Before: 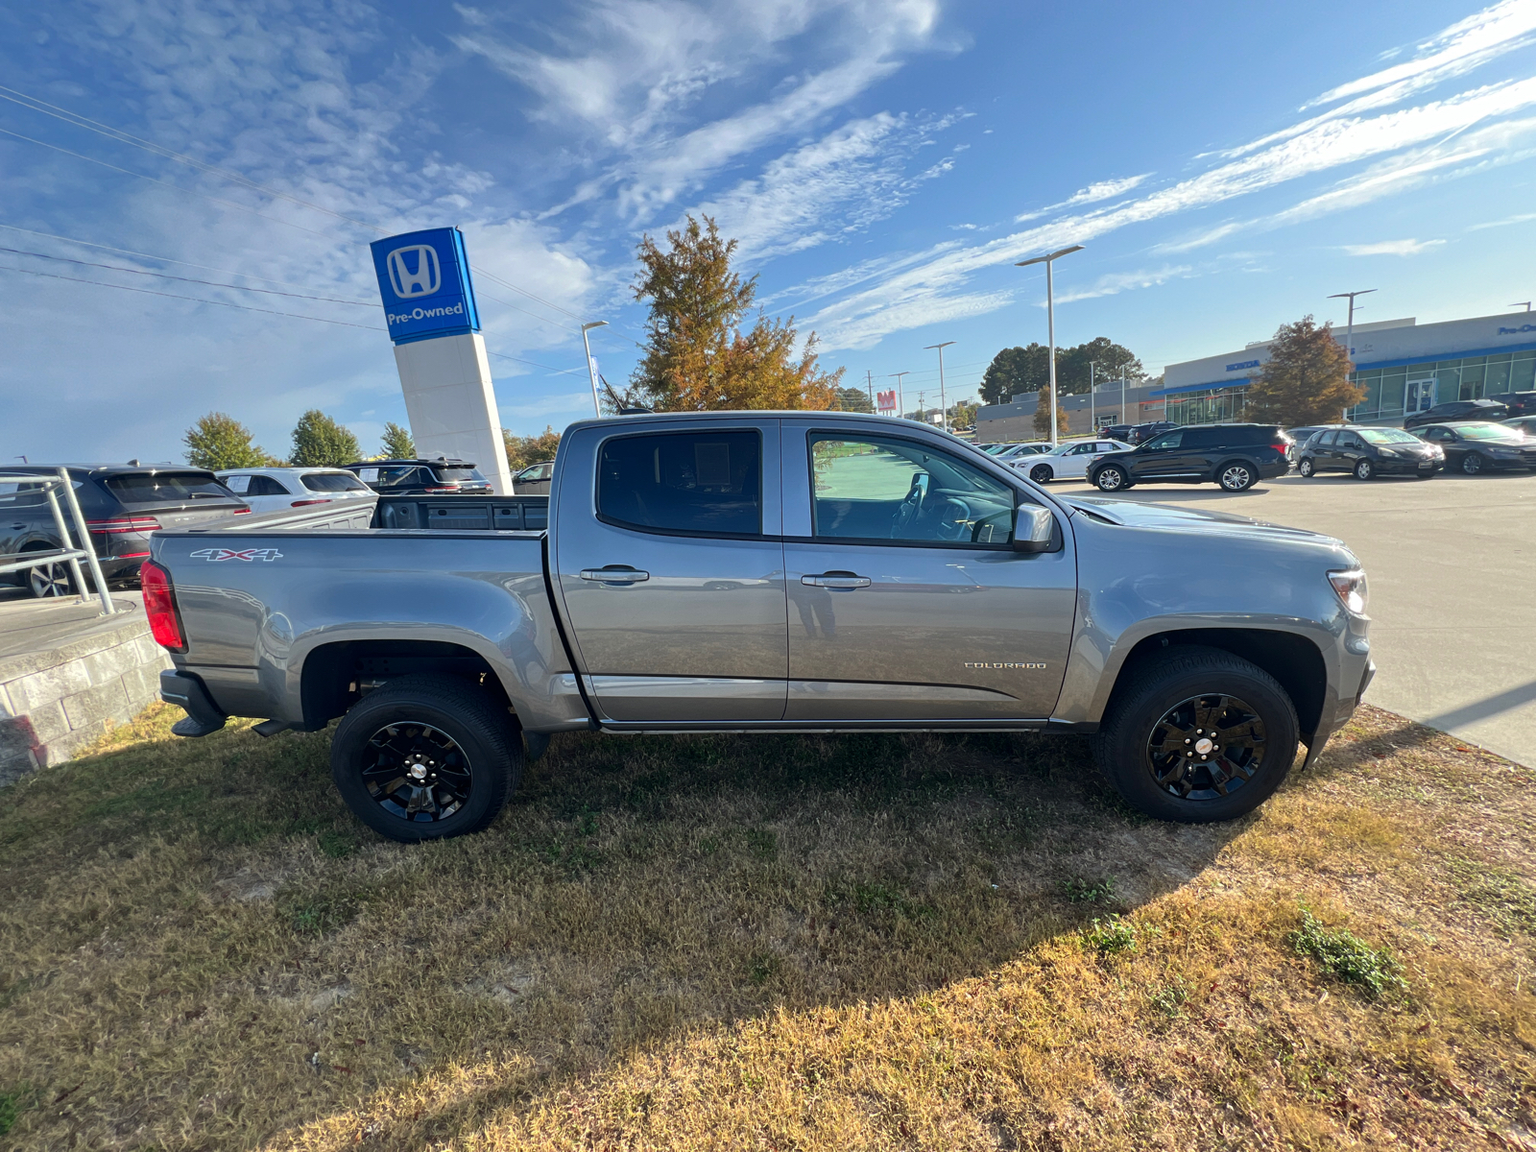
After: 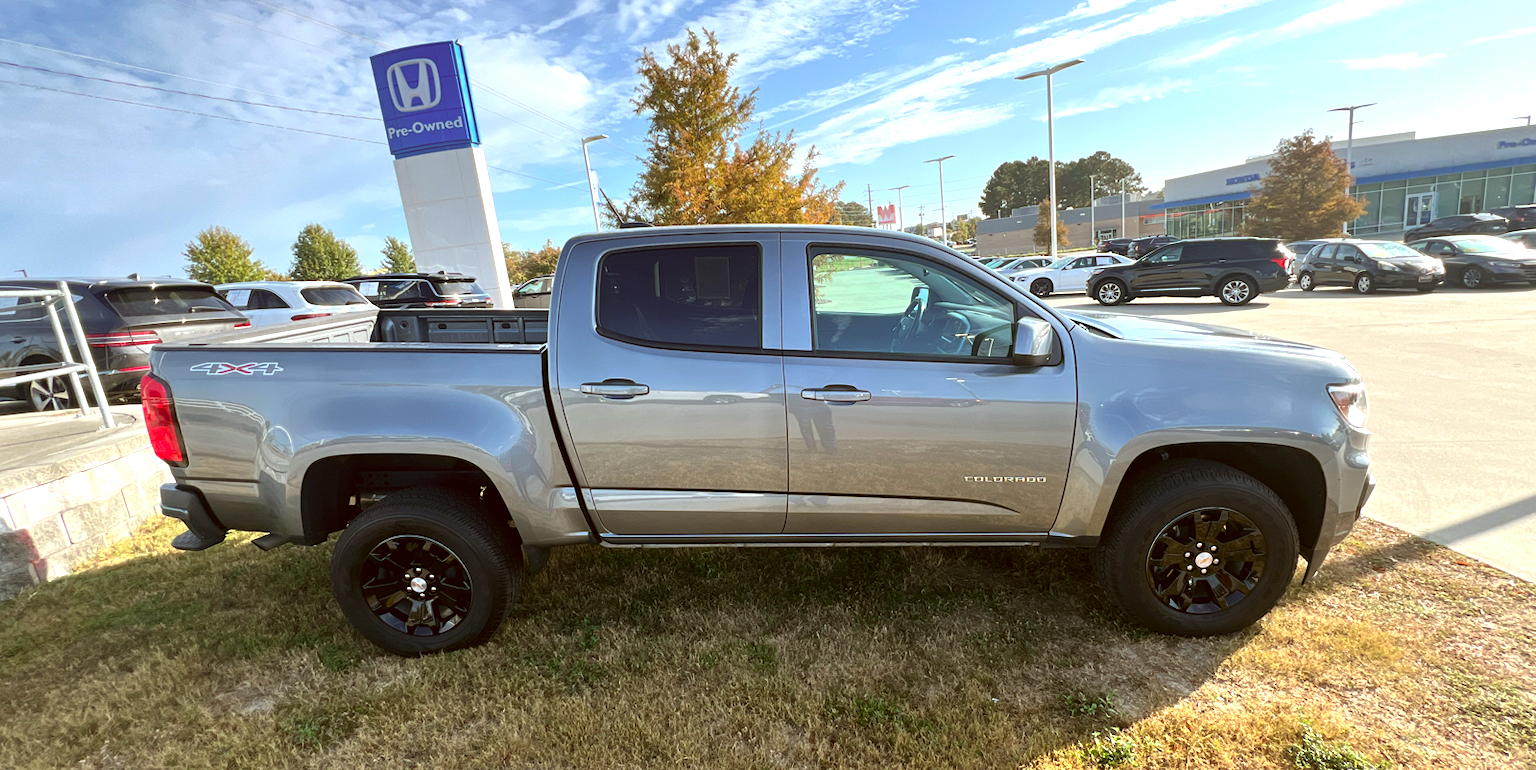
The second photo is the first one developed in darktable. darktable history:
exposure: exposure 0.73 EV, compensate highlight preservation false
color correction: highlights a* -0.344, highlights b* 0.161, shadows a* 4.51, shadows b* 20.16
crop: top 16.244%, bottom 16.768%
